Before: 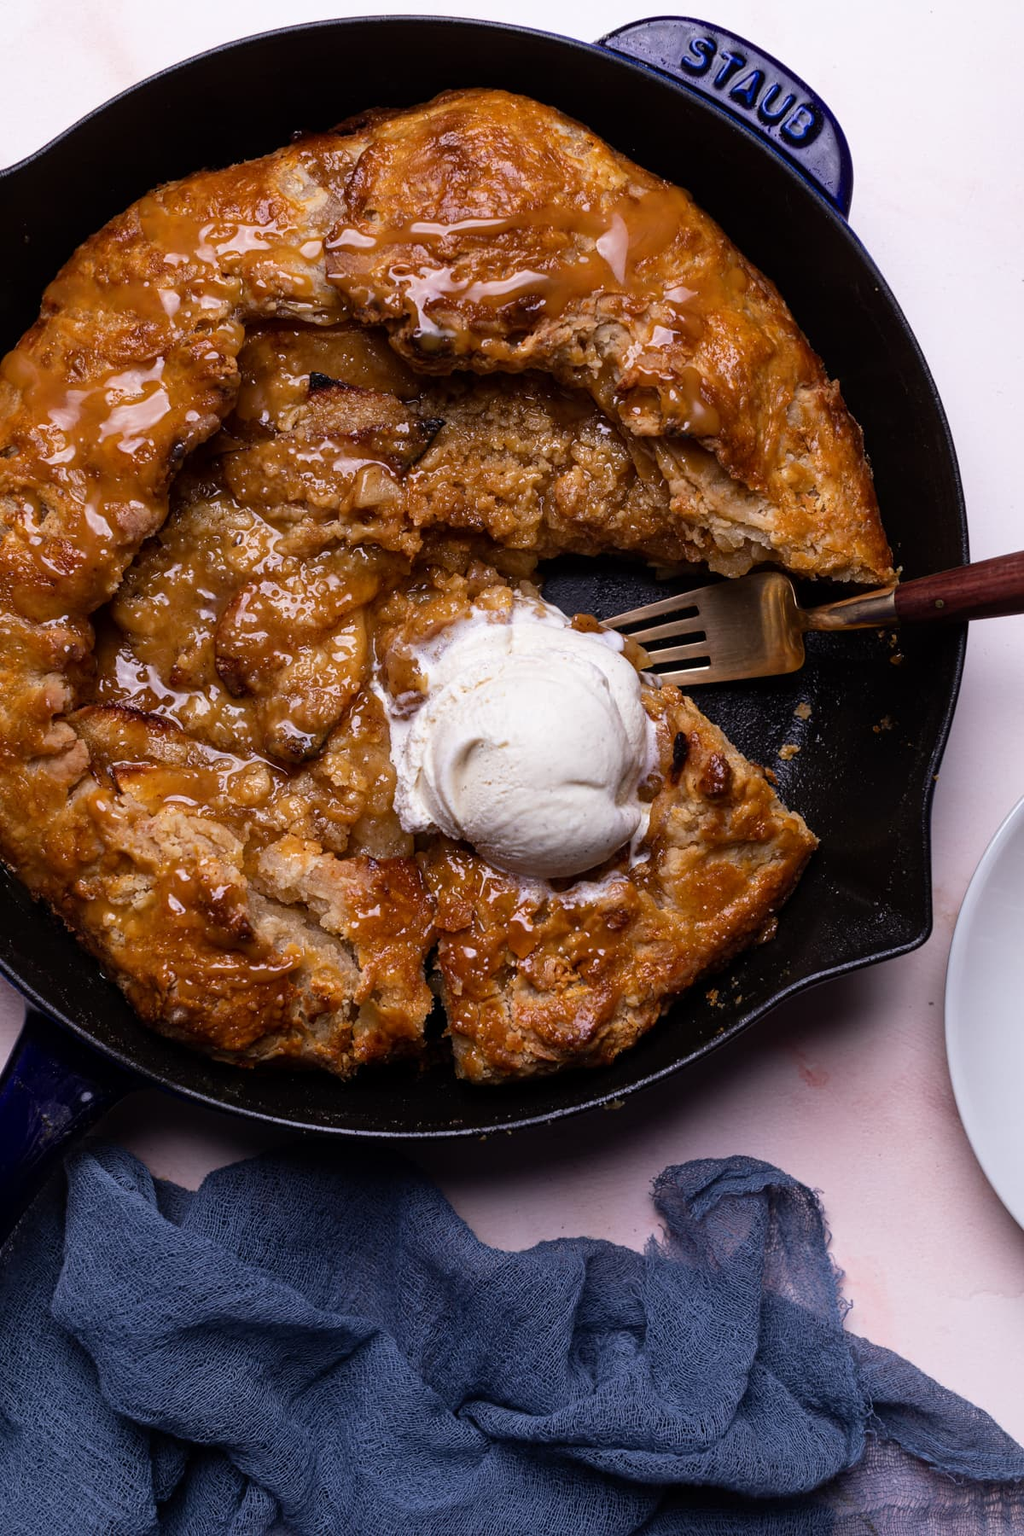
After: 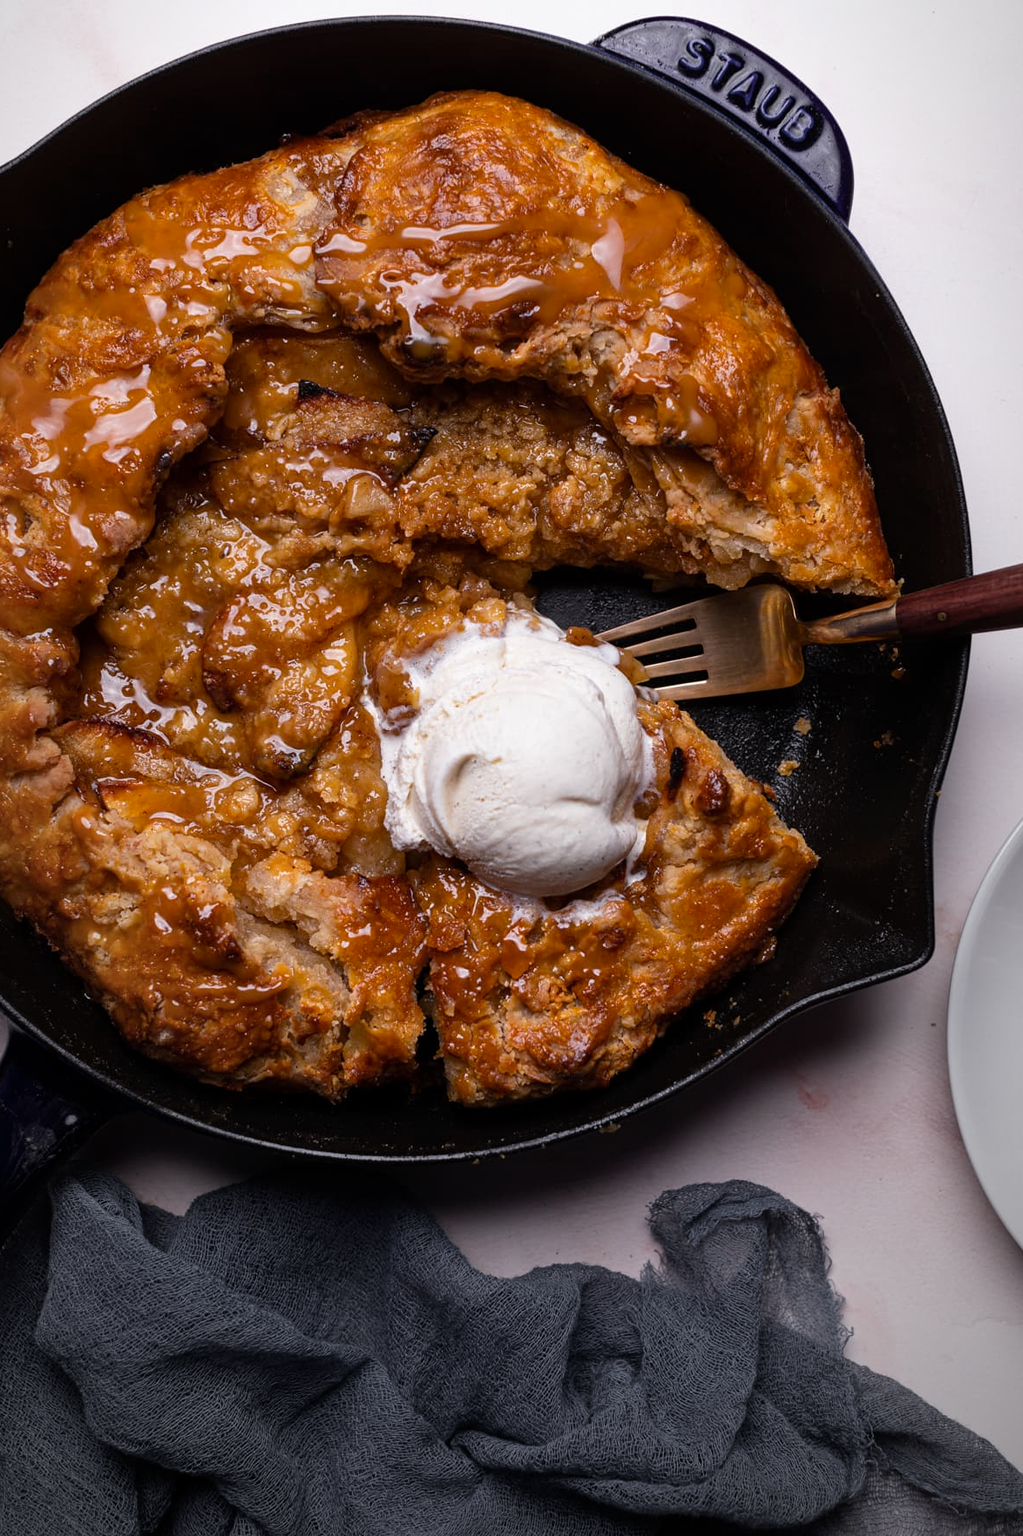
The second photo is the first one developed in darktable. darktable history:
crop: left 1.743%, right 0.268%, bottom 2.011%
color zones: curves: ch1 [(0.25, 0.61) (0.75, 0.248)]
contrast brightness saturation: contrast 0.01, saturation -0.05
vignetting: fall-off start 72.14%, fall-off radius 108.07%, brightness -0.713, saturation -0.488, center (-0.054, -0.359), width/height ratio 0.729
